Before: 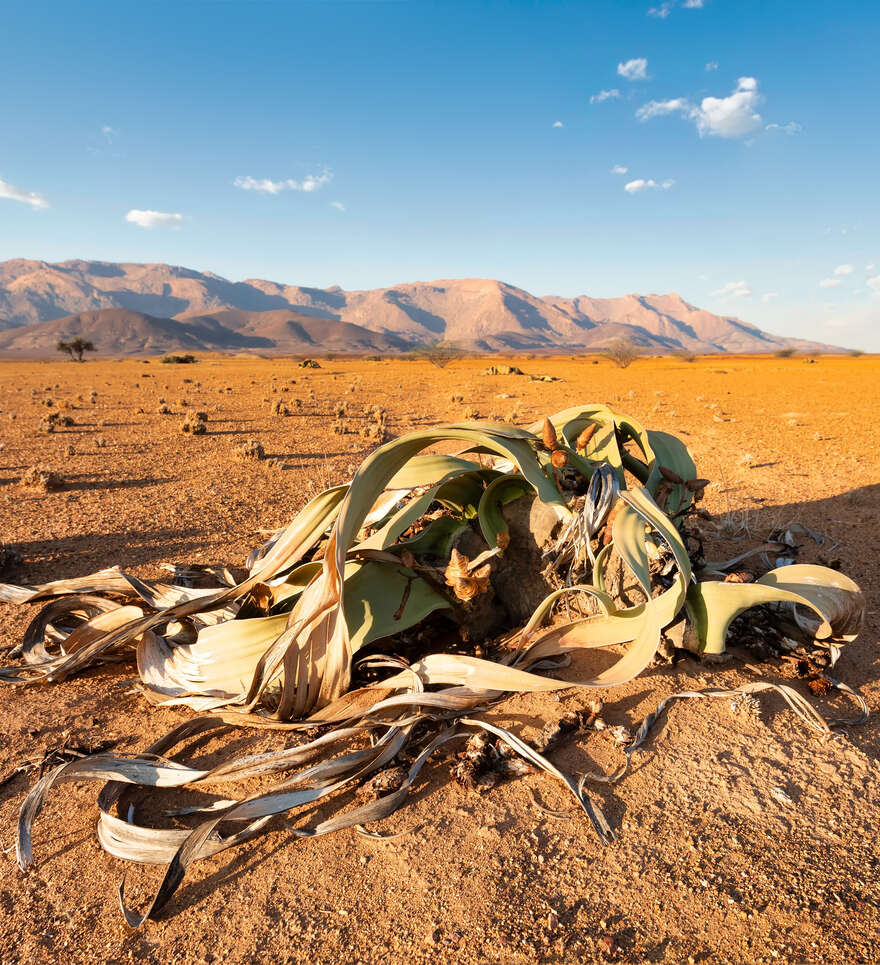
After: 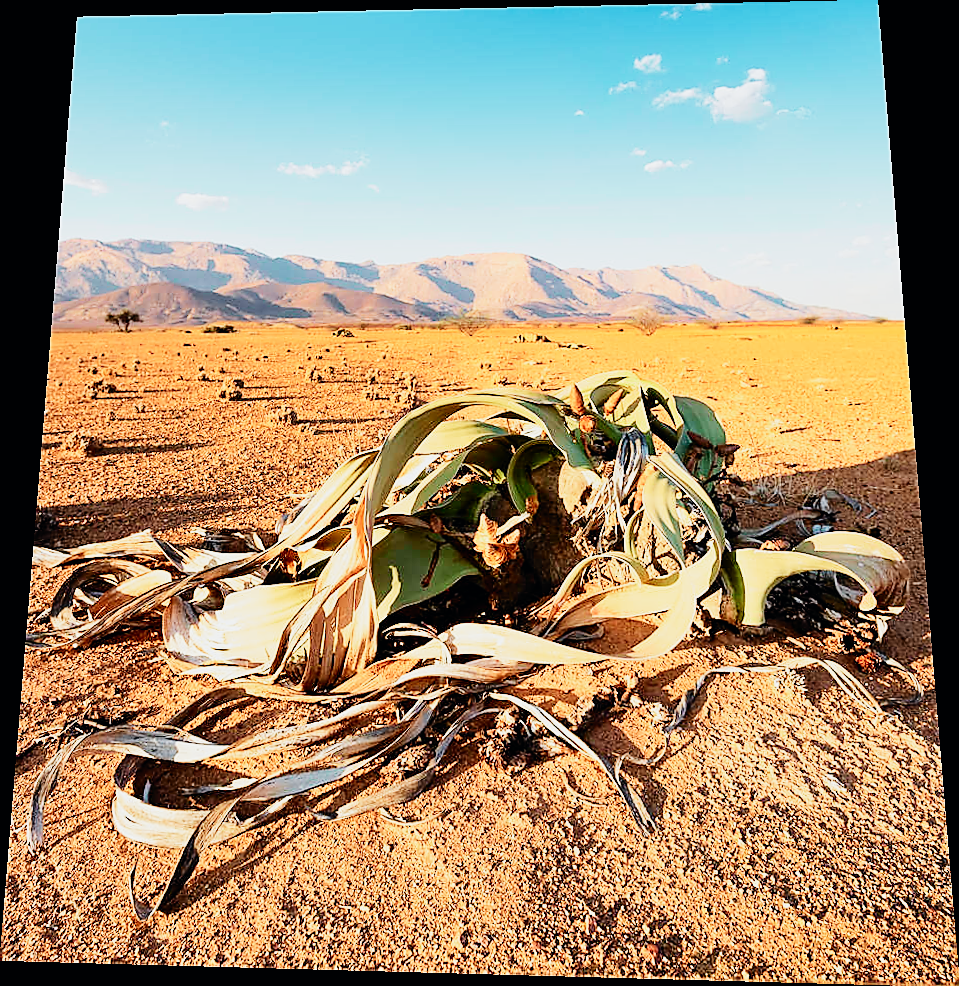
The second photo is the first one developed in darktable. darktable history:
rotate and perspective: rotation 0.128°, lens shift (vertical) -0.181, lens shift (horizontal) -0.044, shear 0.001, automatic cropping off
sharpen: radius 1.4, amount 1.25, threshold 0.7
tone curve: curves: ch0 [(0, 0) (0.051, 0.047) (0.102, 0.099) (0.228, 0.262) (0.446, 0.527) (0.695, 0.778) (0.908, 0.946) (1, 1)]; ch1 [(0, 0) (0.339, 0.298) (0.402, 0.363) (0.453, 0.413) (0.485, 0.469) (0.494, 0.493) (0.504, 0.501) (0.525, 0.533) (0.563, 0.591) (0.597, 0.631) (1, 1)]; ch2 [(0, 0) (0.48, 0.48) (0.504, 0.5) (0.539, 0.554) (0.59, 0.628) (0.642, 0.682) (0.824, 0.815) (1, 1)], color space Lab, independent channels, preserve colors none
exposure: black level correction 0, exposure 0.5 EV, compensate highlight preservation false
sigmoid: skew -0.2, preserve hue 0%, red attenuation 0.1, red rotation 0.035, green attenuation 0.1, green rotation -0.017, blue attenuation 0.15, blue rotation -0.052, base primaries Rec2020
